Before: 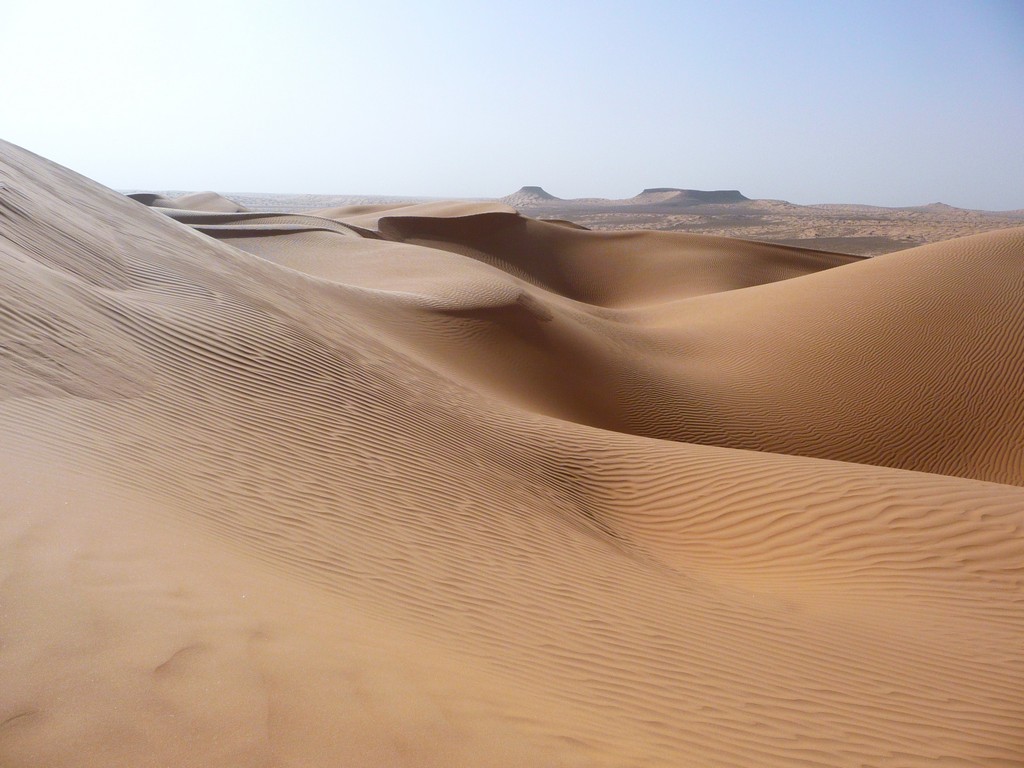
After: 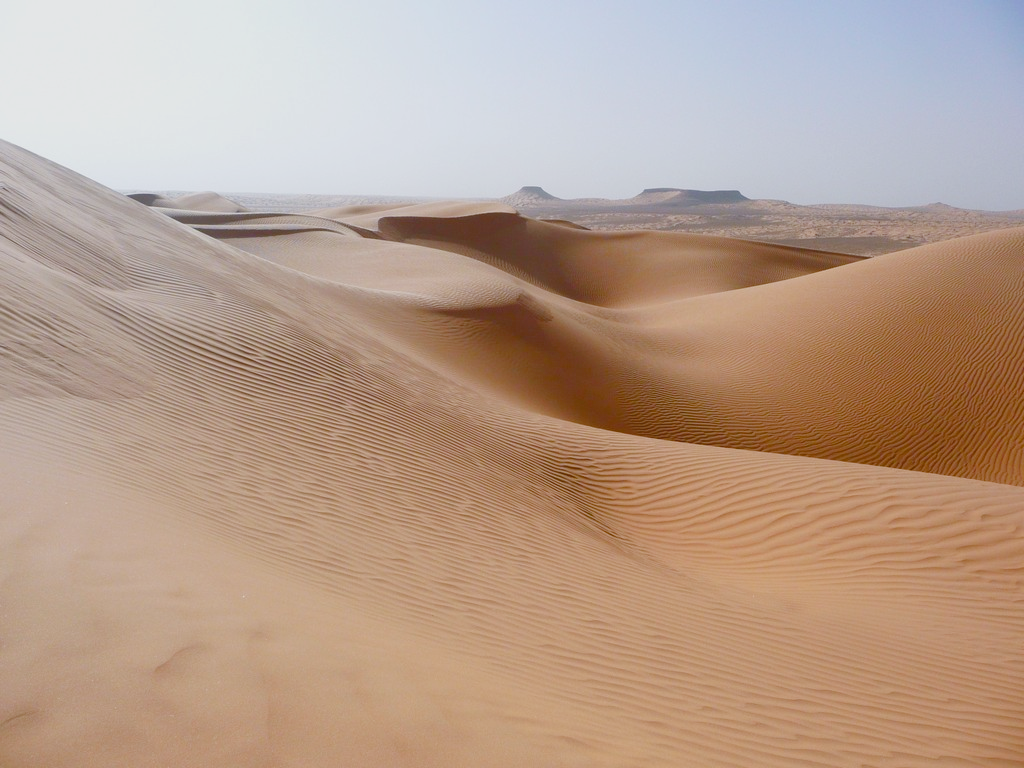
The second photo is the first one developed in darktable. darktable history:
color balance rgb: shadows lift › chroma 1%, shadows lift › hue 113°, highlights gain › chroma 0.2%, highlights gain › hue 333°, perceptual saturation grading › global saturation 20%, perceptual saturation grading › highlights -50%, perceptual saturation grading › shadows 25%, contrast -20%
tone curve: curves: ch0 [(0, 0) (0.003, 0.002) (0.011, 0.009) (0.025, 0.021) (0.044, 0.037) (0.069, 0.058) (0.1, 0.083) (0.136, 0.122) (0.177, 0.165) (0.224, 0.216) (0.277, 0.277) (0.335, 0.344) (0.399, 0.418) (0.468, 0.499) (0.543, 0.586) (0.623, 0.679) (0.709, 0.779) (0.801, 0.877) (0.898, 0.977) (1, 1)], preserve colors none
contrast brightness saturation: contrast -0.1, saturation -0.1
